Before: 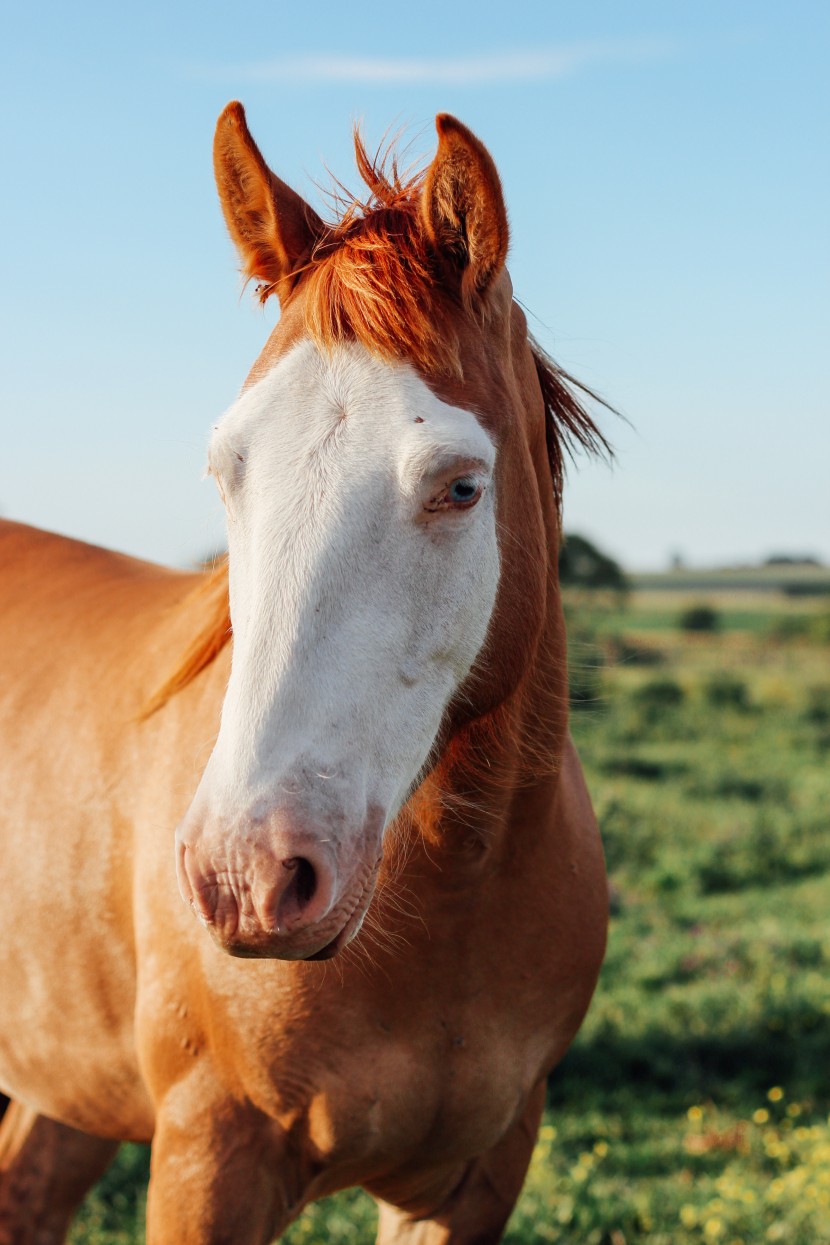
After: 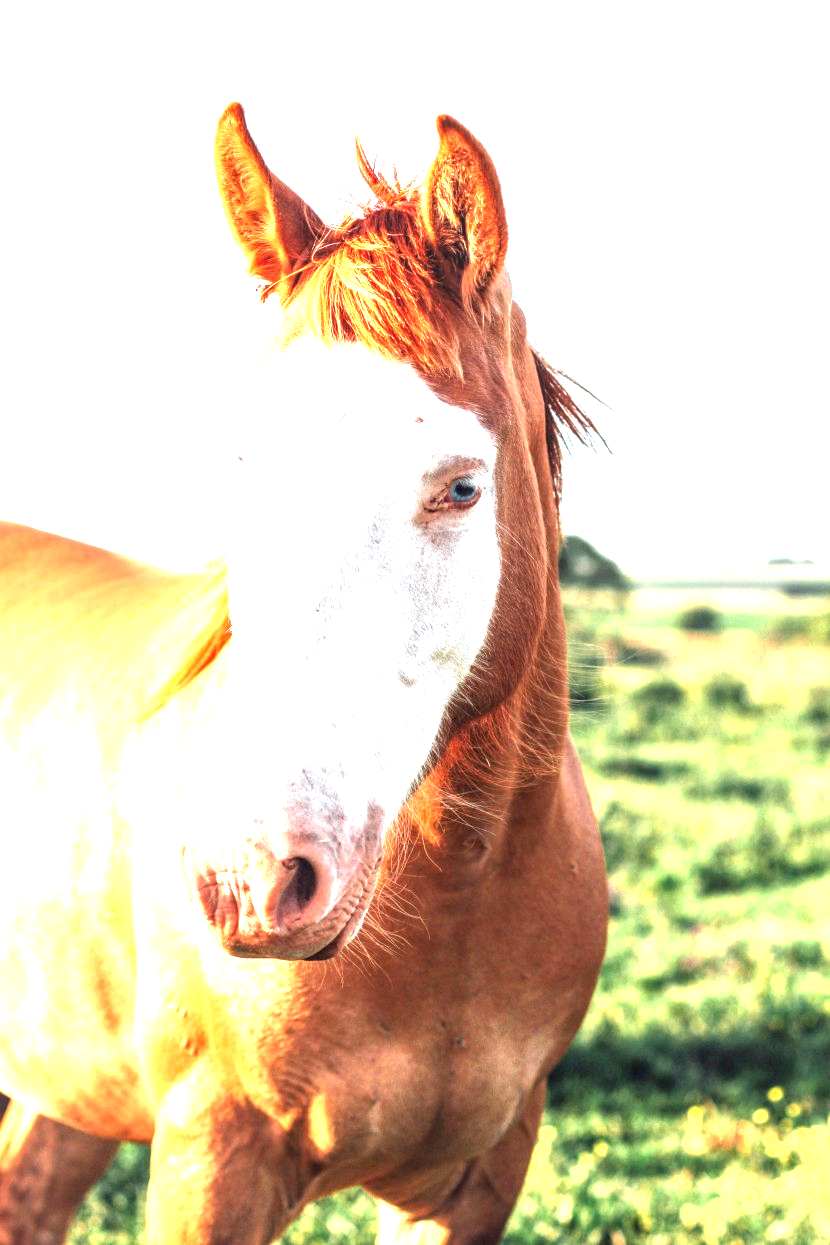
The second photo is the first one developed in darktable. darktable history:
exposure: black level correction 0, exposure 2.168 EV, compensate highlight preservation false
local contrast: detail 130%
